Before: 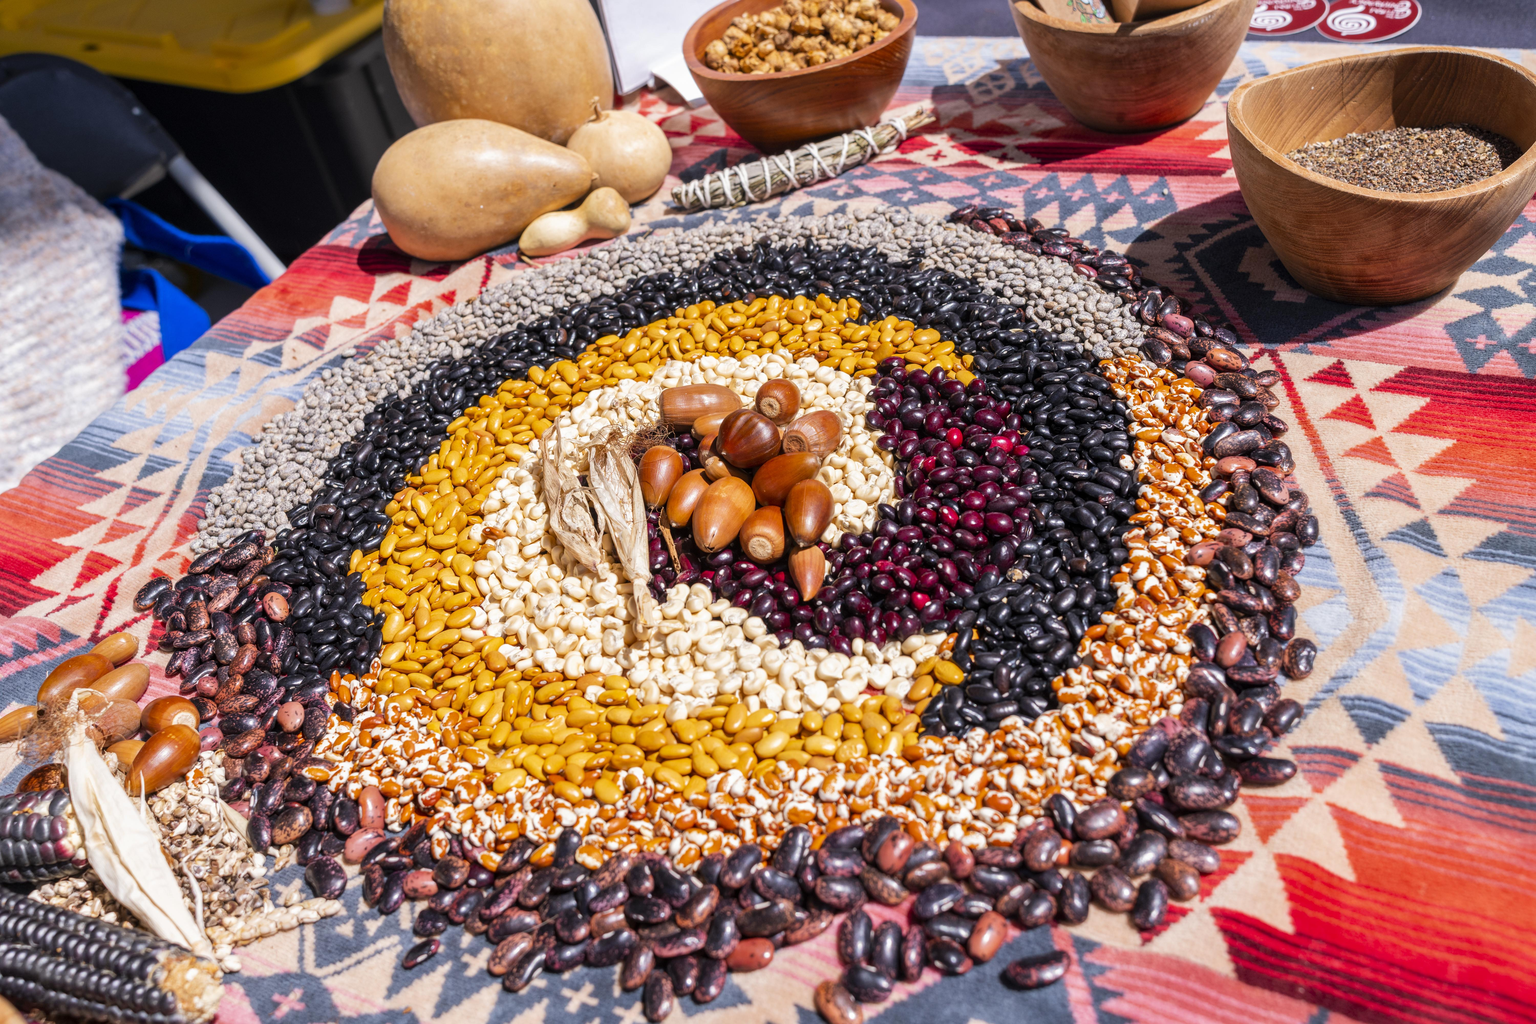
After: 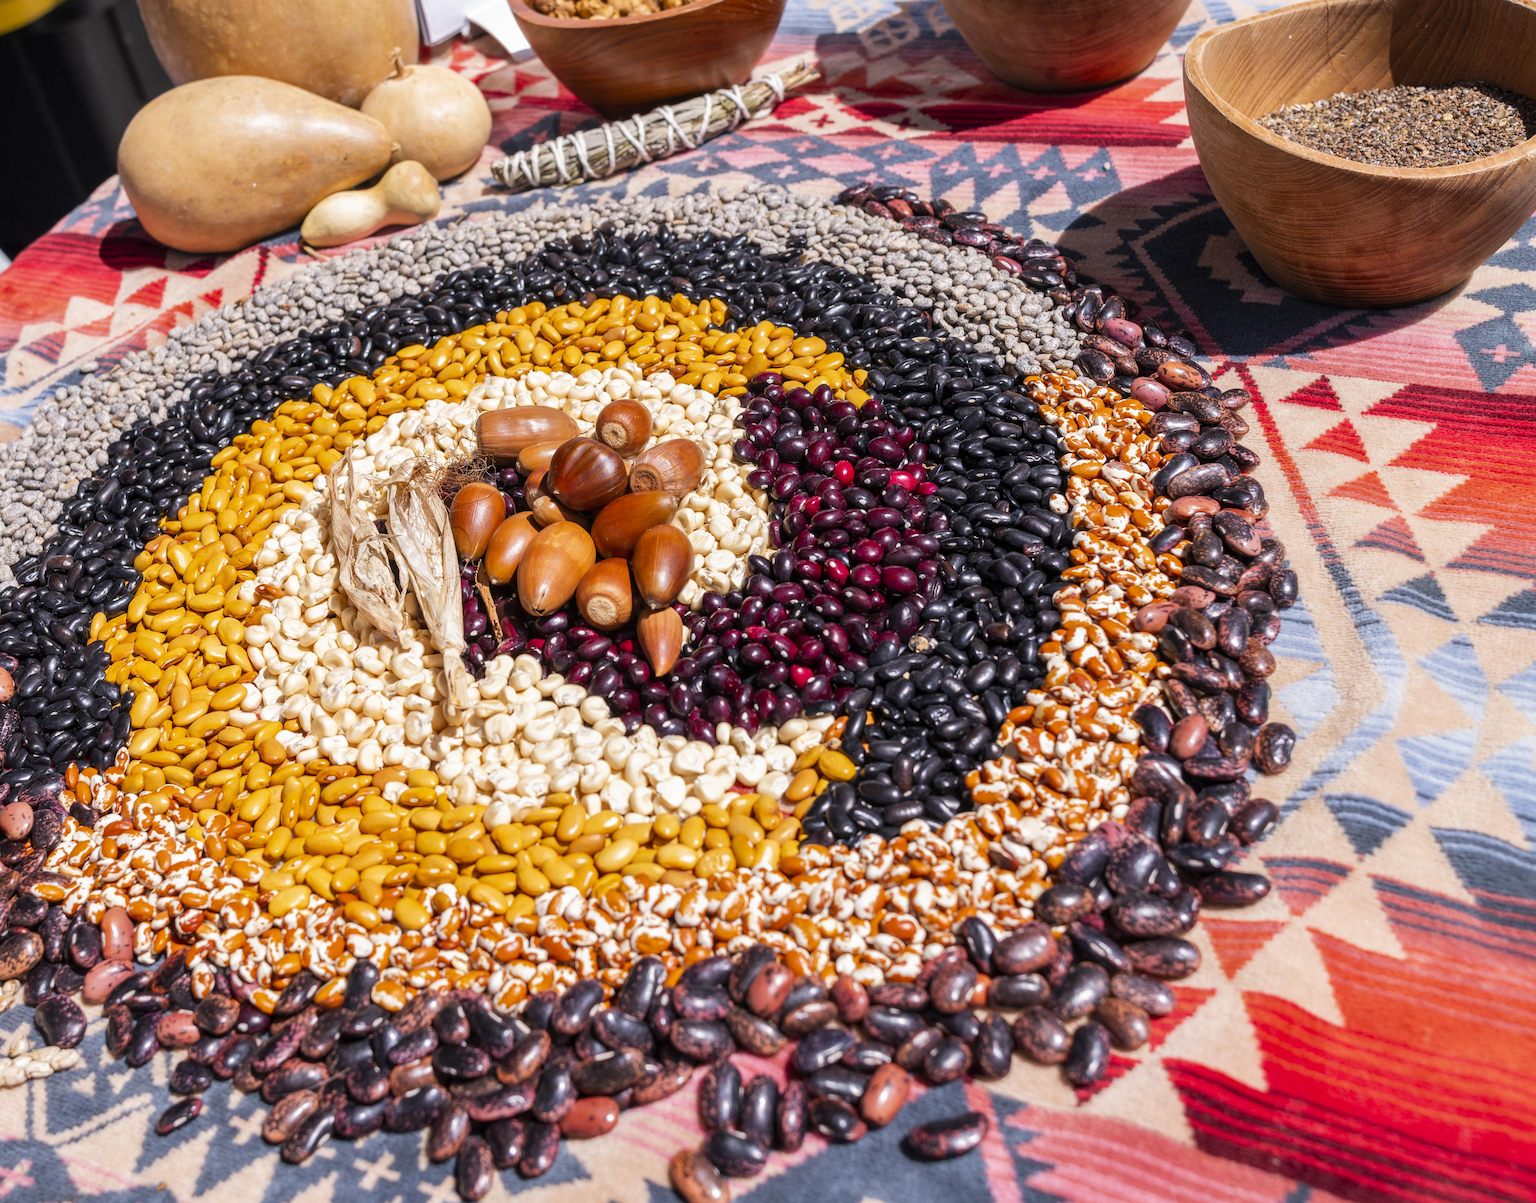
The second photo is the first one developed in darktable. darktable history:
crop and rotate: left 18.092%, top 5.739%, right 1.681%
